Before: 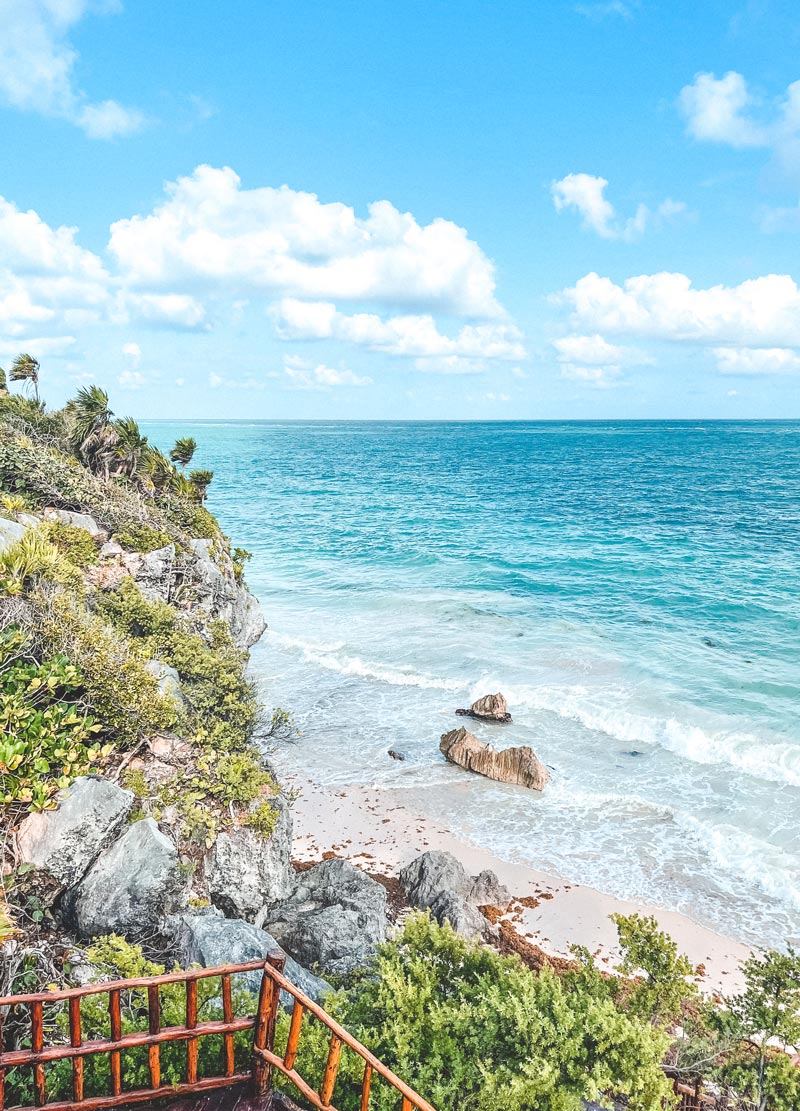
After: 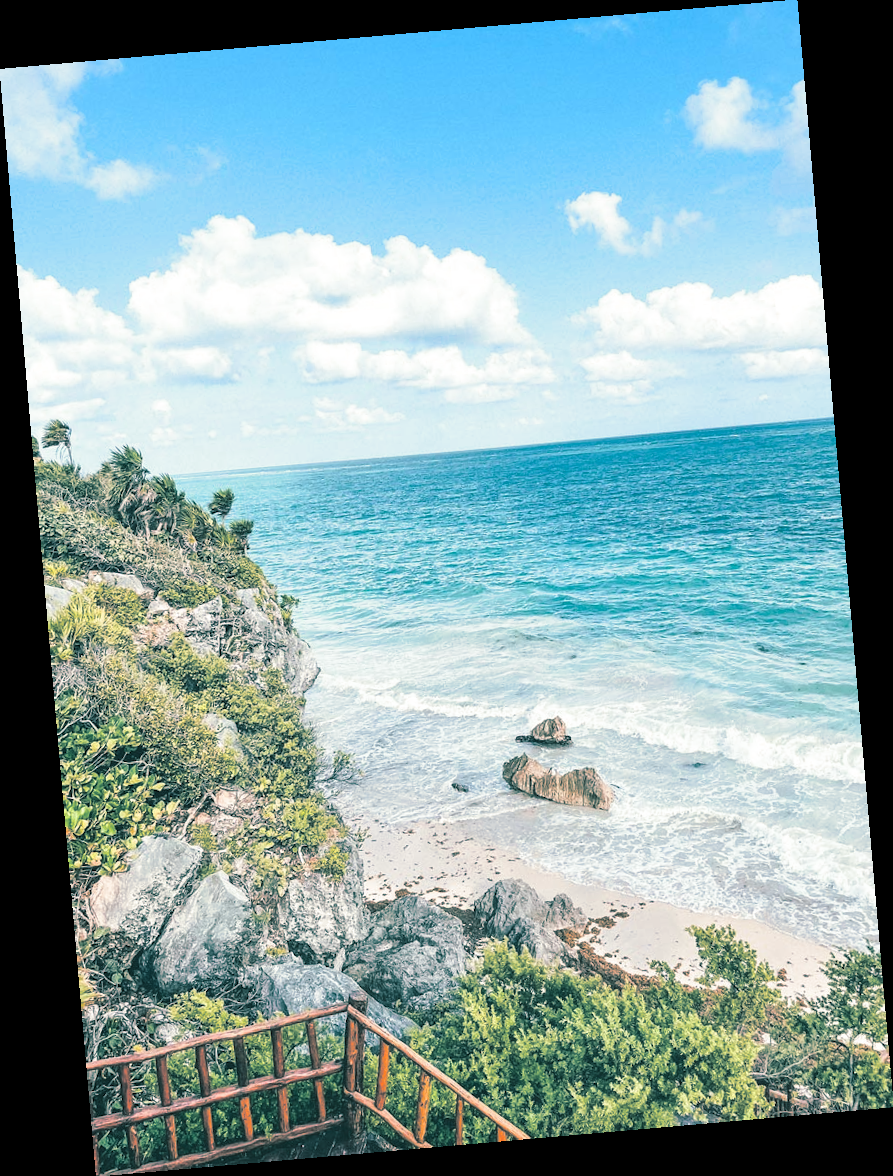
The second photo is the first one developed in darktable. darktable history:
rotate and perspective: rotation -4.98°, automatic cropping off
split-toning: shadows › hue 186.43°, highlights › hue 49.29°, compress 30.29%
